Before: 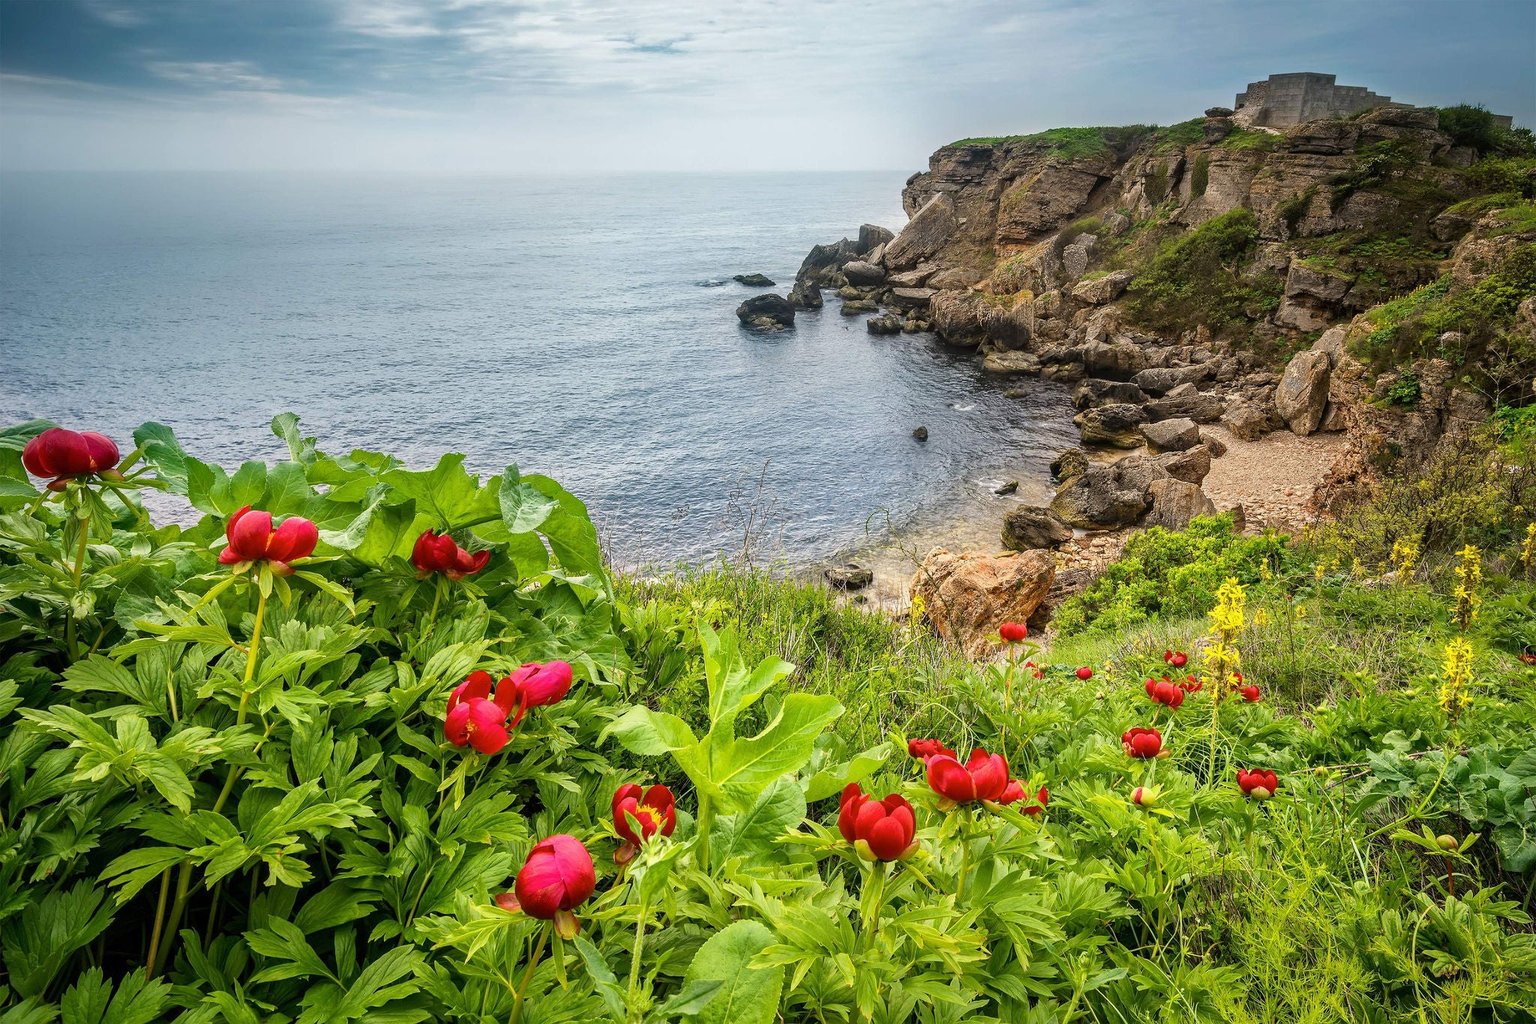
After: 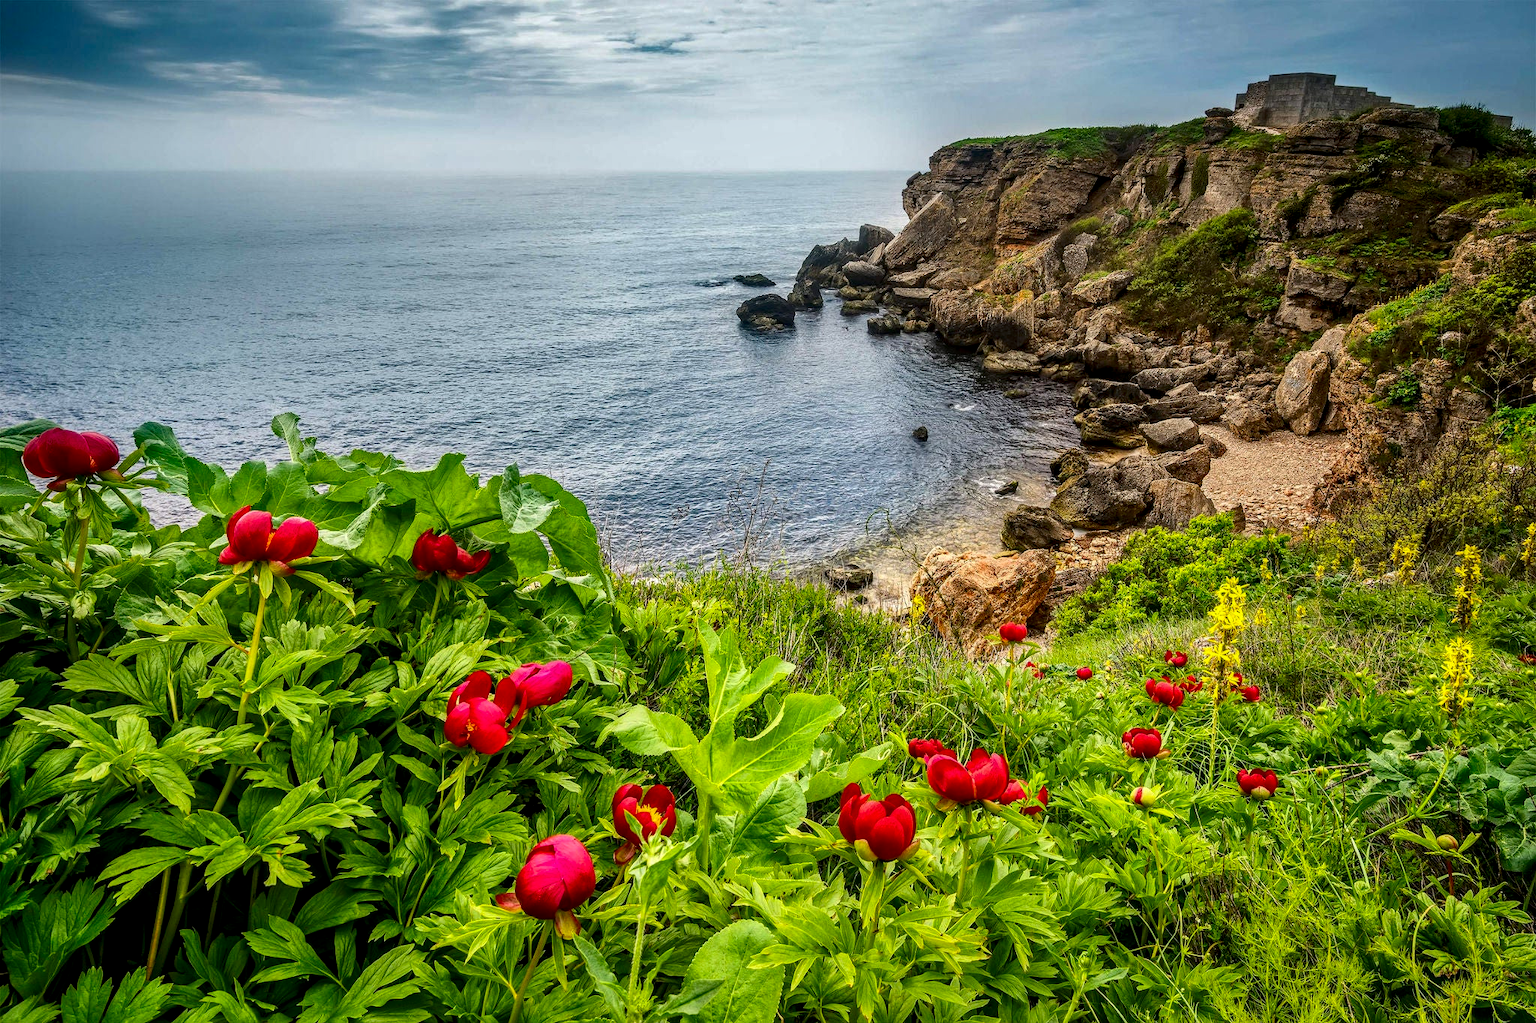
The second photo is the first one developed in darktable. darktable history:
shadows and highlights: low approximation 0.01, soften with gaussian
local contrast: on, module defaults
contrast brightness saturation: contrast 0.12, brightness -0.12, saturation 0.2
